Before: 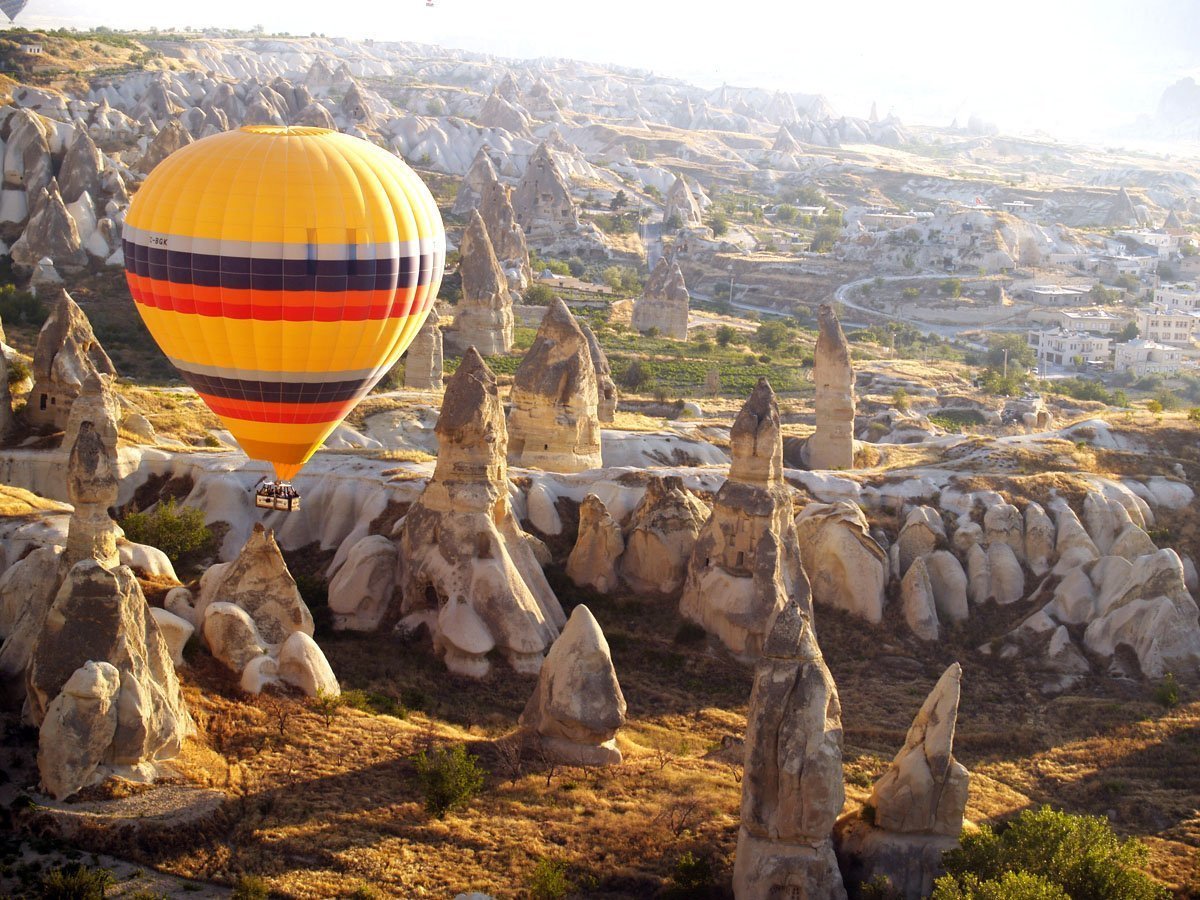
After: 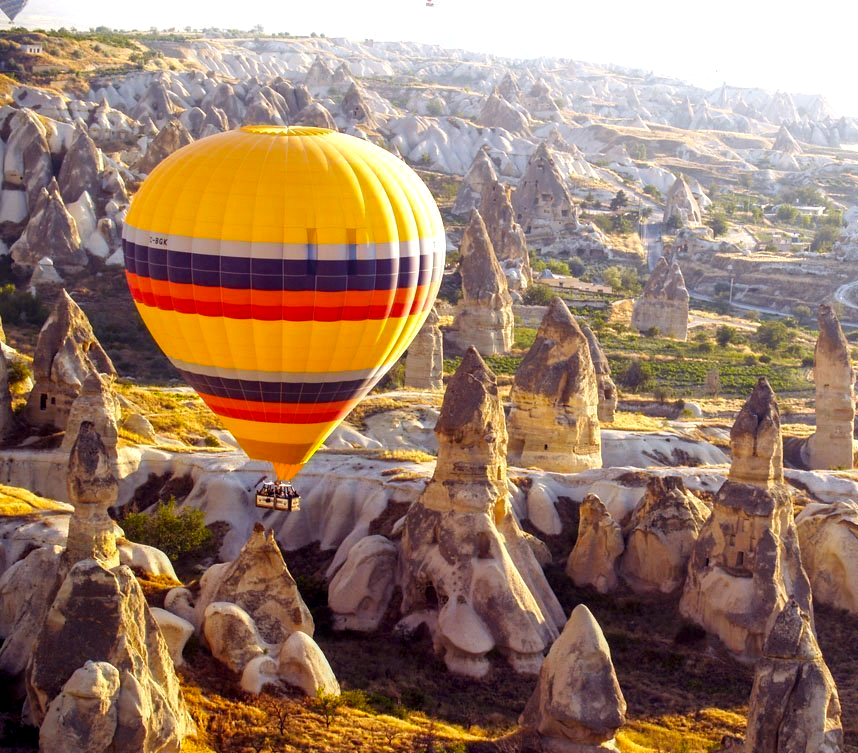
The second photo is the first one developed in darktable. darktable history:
color balance rgb: shadows lift › luminance -21.636%, shadows lift › chroma 8.7%, shadows lift › hue 284.47°, perceptual saturation grading › global saturation 29.442%
local contrast: detail 130%
crop: right 28.436%, bottom 16.224%
